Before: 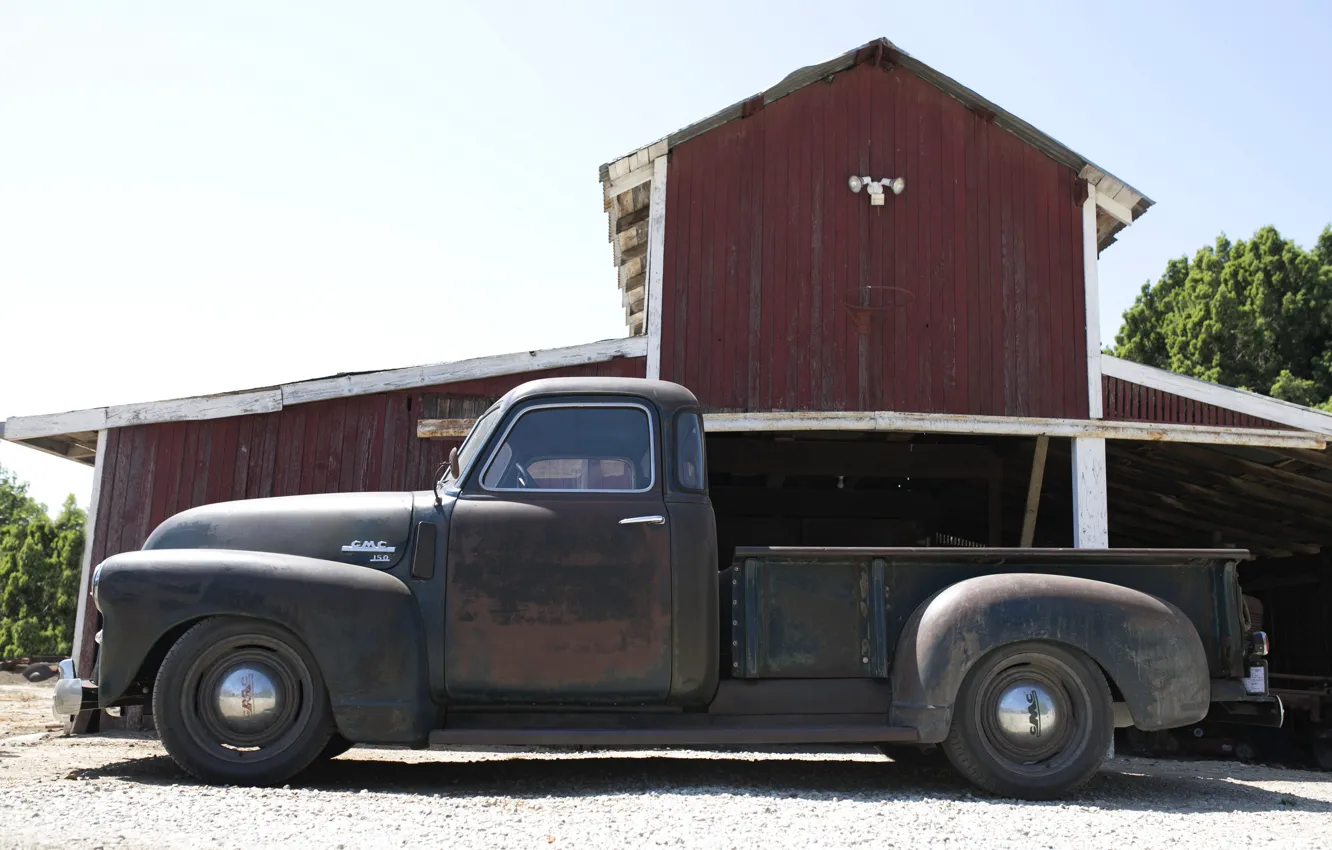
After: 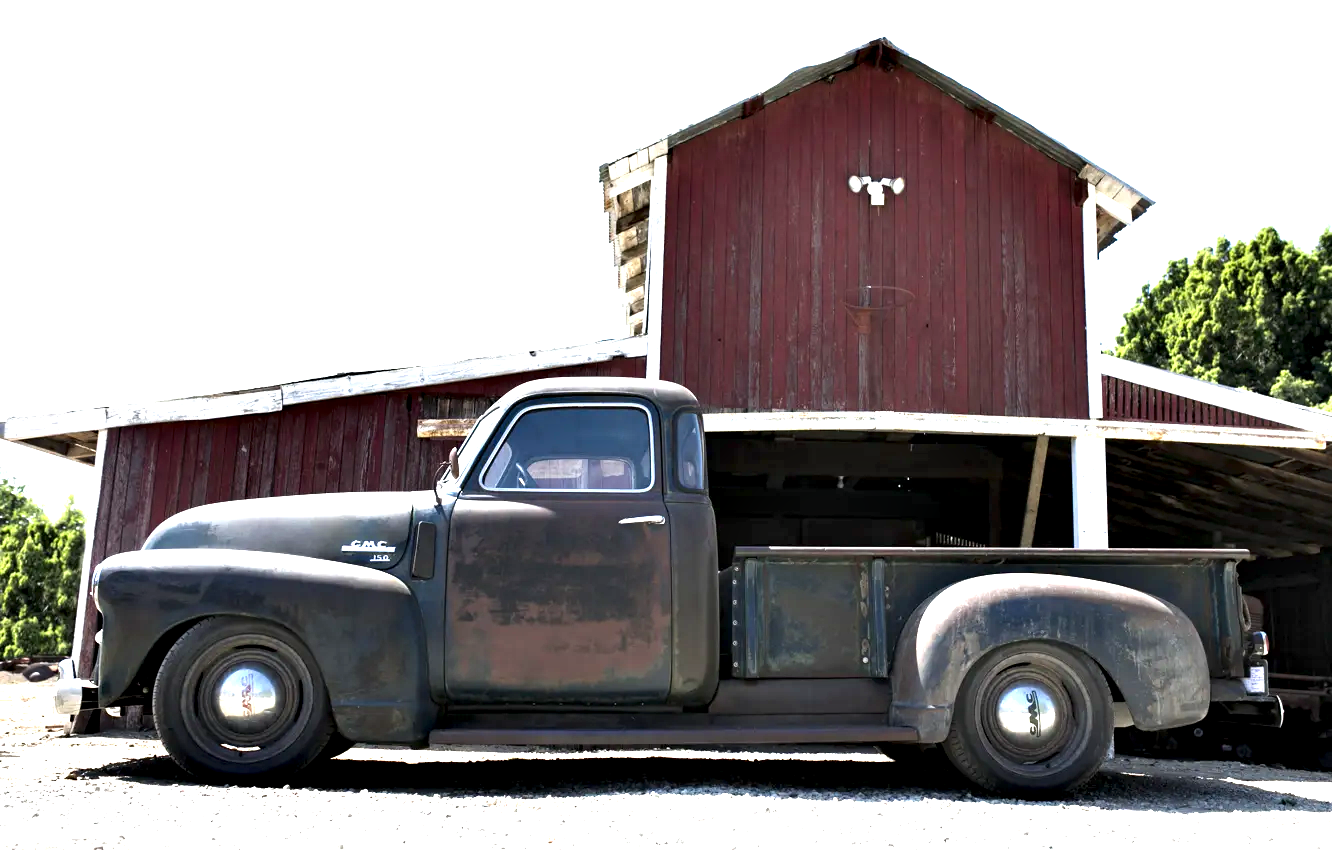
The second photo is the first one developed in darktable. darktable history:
contrast equalizer: octaves 7, y [[0.6 ×6], [0.55 ×6], [0 ×6], [0 ×6], [0 ×6]]
exposure: black level correction 0, exposure 1 EV, compensate exposure bias true, compensate highlight preservation false
